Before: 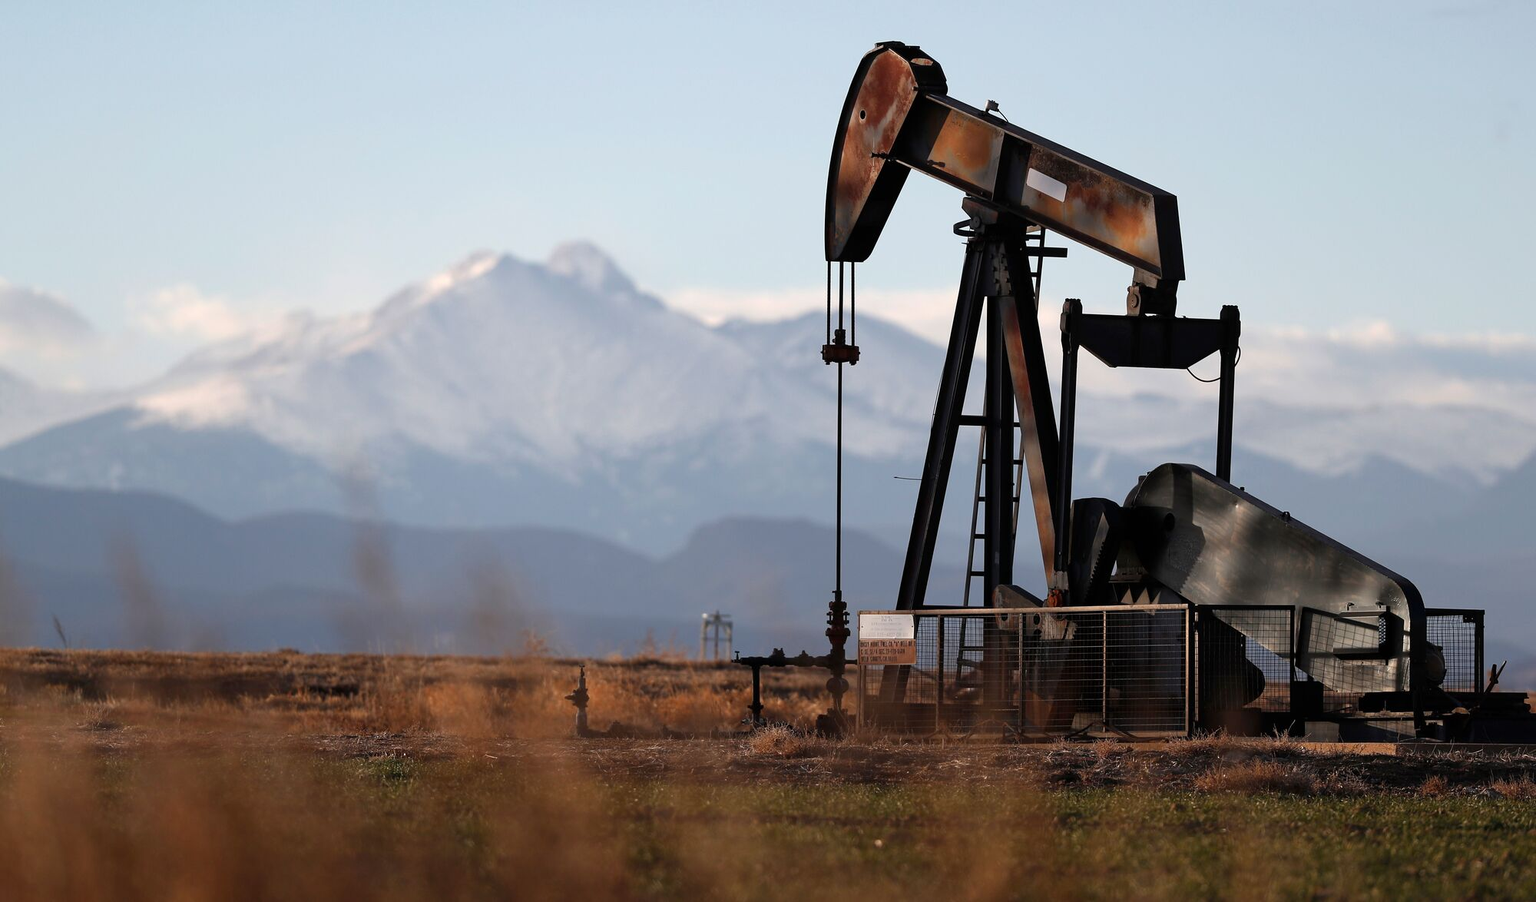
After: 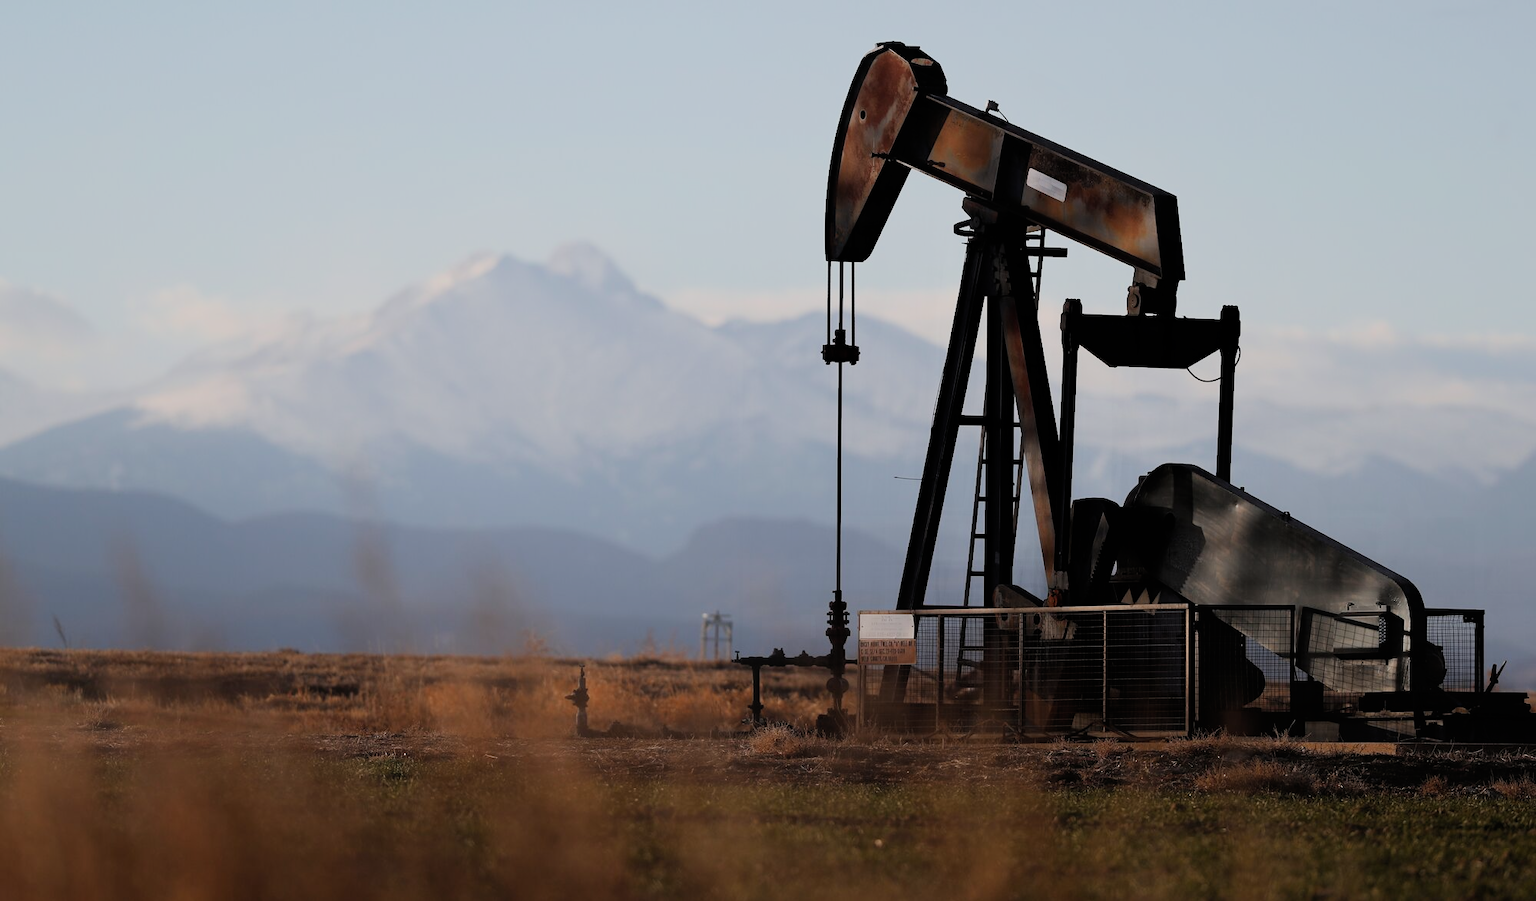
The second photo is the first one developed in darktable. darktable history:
contrast equalizer: octaves 7, y [[0.6 ×6], [0.55 ×6], [0 ×6], [0 ×6], [0 ×6]], mix -0.991
tone equalizer: on, module defaults
filmic rgb: middle gray luminance 29.07%, black relative exposure -10.23 EV, white relative exposure 5.47 EV, target black luminance 0%, hardness 3.95, latitude 2.81%, contrast 1.122, highlights saturation mix 3.54%, shadows ↔ highlights balance 14.56%
